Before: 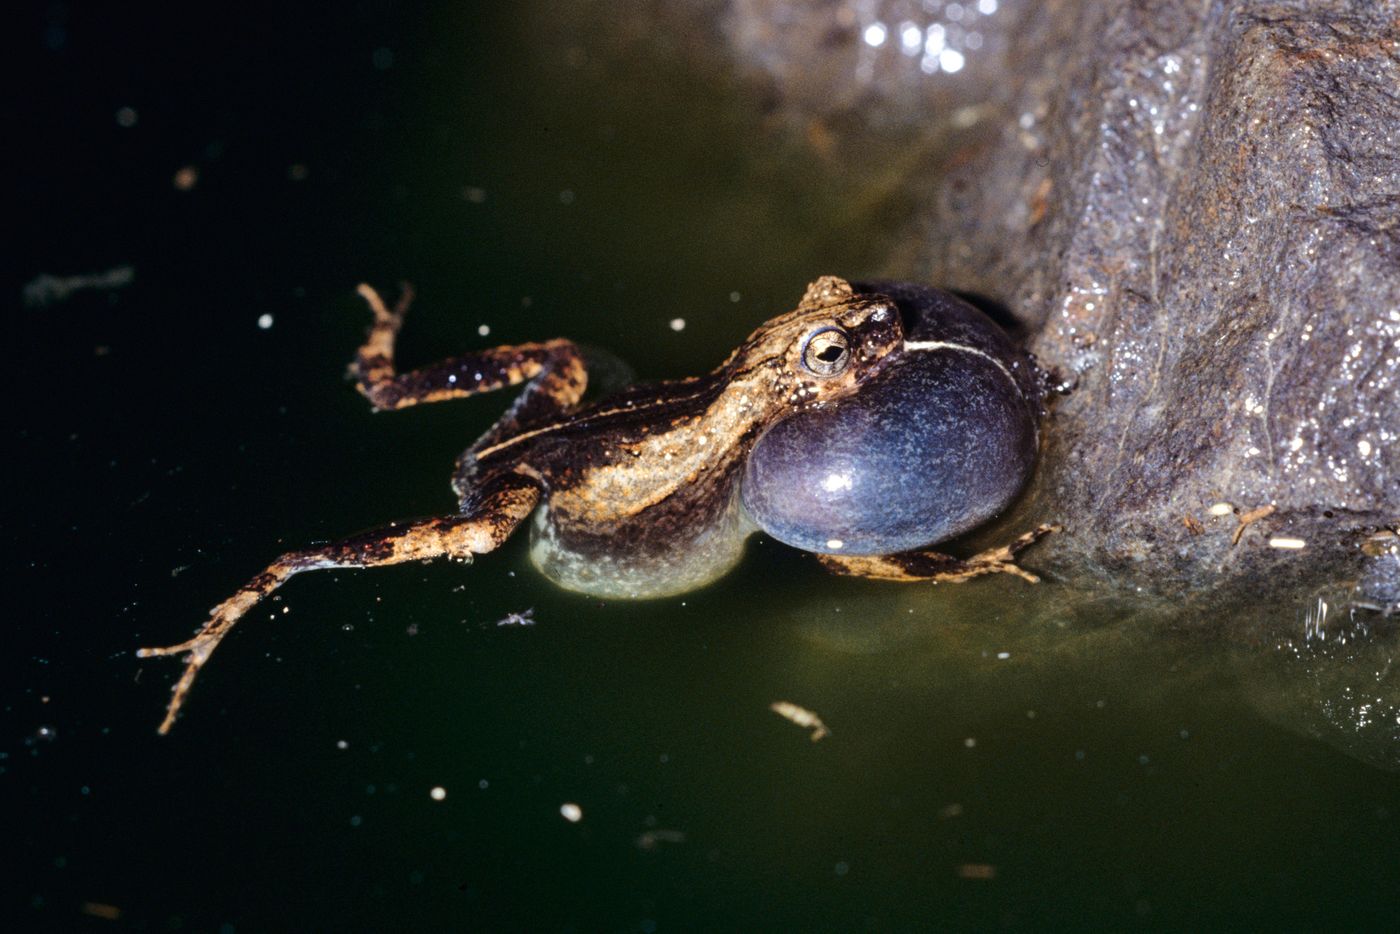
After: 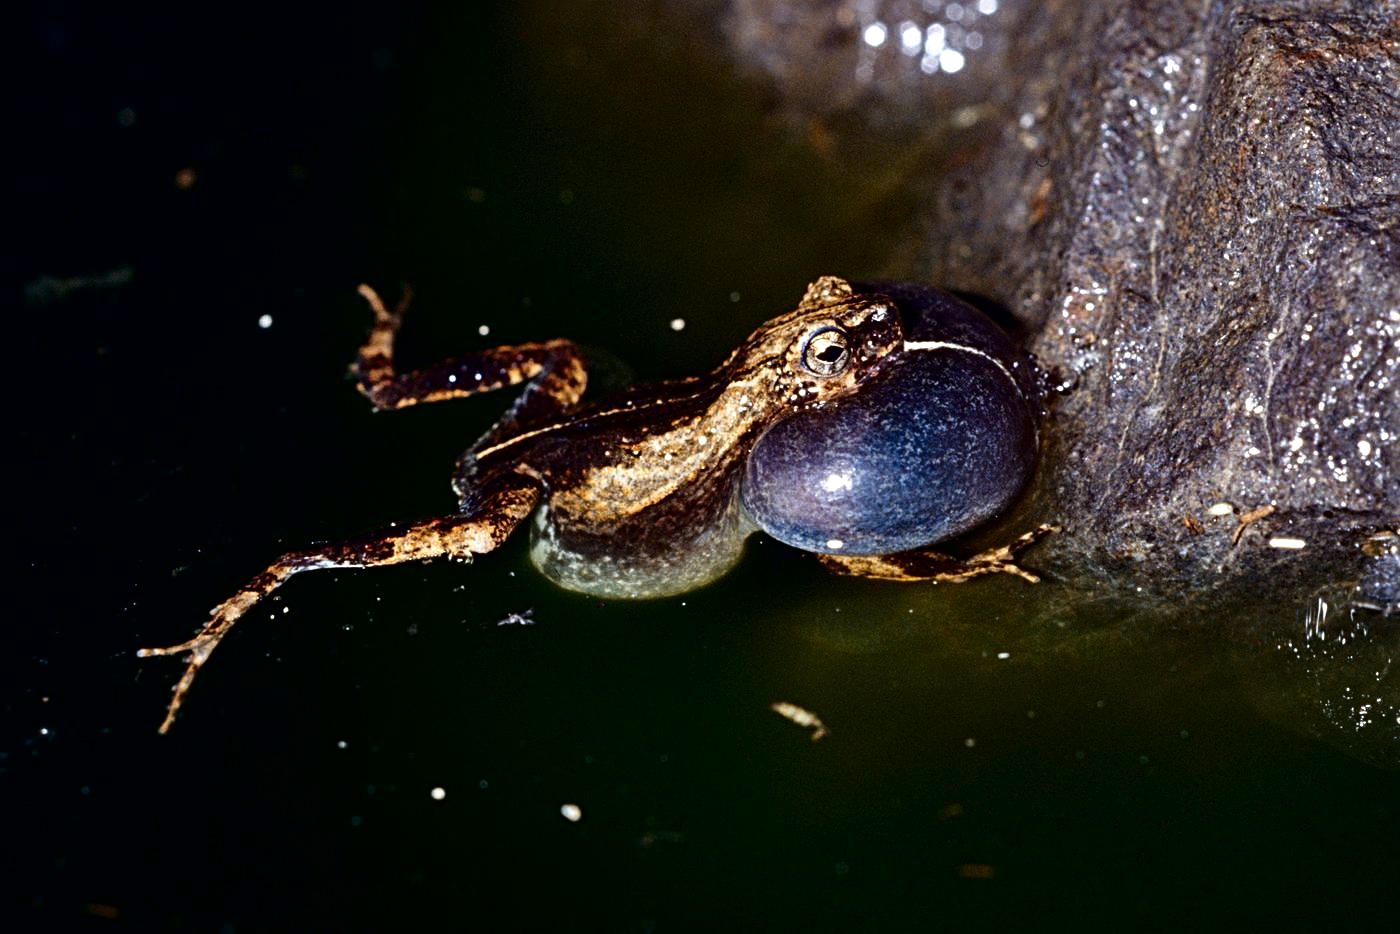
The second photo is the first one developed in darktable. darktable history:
contrast brightness saturation: contrast 0.126, brightness -0.228, saturation 0.142
sharpen: radius 3.973
